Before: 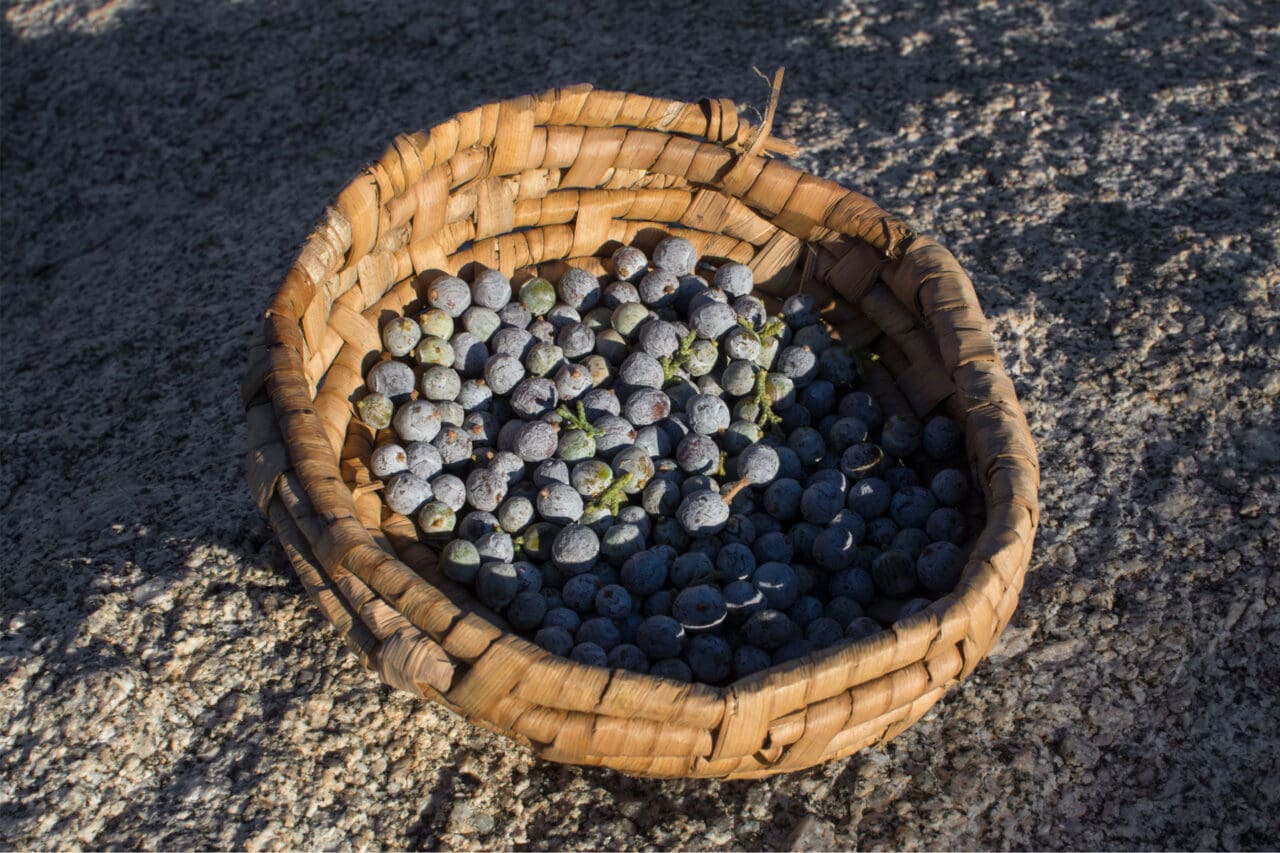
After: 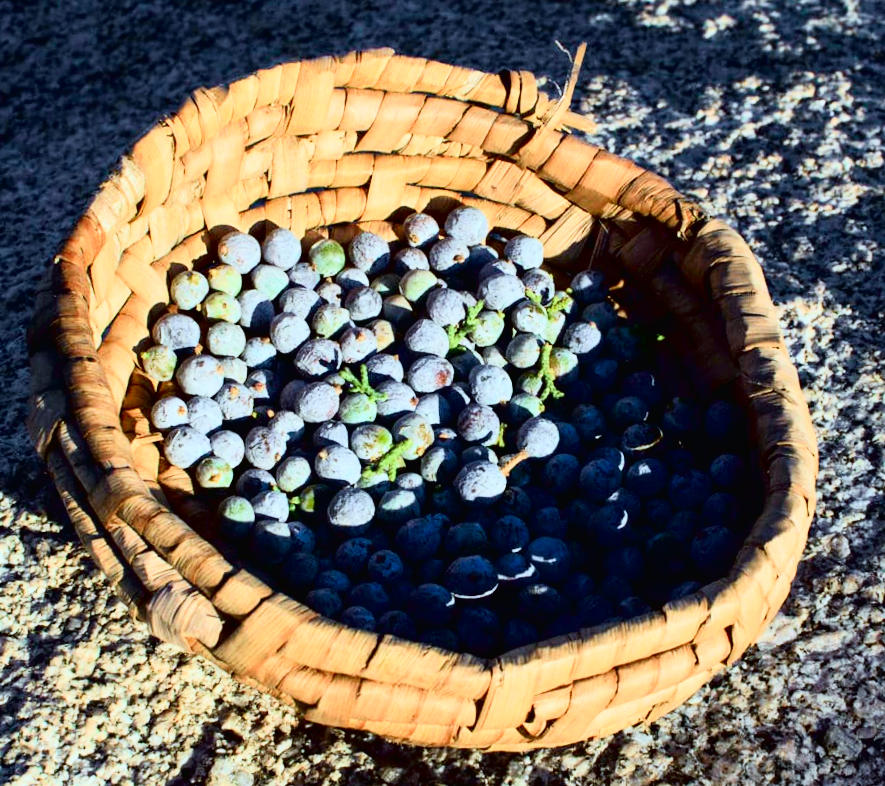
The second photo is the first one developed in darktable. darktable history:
crop and rotate: angle -3.27°, left 14.277%, top 0.028%, right 10.766%, bottom 0.028%
white balance: red 0.954, blue 1.079
filmic rgb: black relative exposure -7.65 EV, white relative exposure 4.56 EV, hardness 3.61
contrast brightness saturation: contrast 0.19, brightness -0.11, saturation 0.21
exposure: black level correction 0, exposure 1.1 EV, compensate exposure bias true, compensate highlight preservation false
tone curve: curves: ch0 [(0, 0.013) (0.054, 0.018) (0.205, 0.191) (0.289, 0.292) (0.39, 0.424) (0.493, 0.551) (0.647, 0.752) (0.796, 0.887) (1, 0.998)]; ch1 [(0, 0) (0.371, 0.339) (0.477, 0.452) (0.494, 0.495) (0.501, 0.501) (0.51, 0.516) (0.54, 0.557) (0.572, 0.605) (0.625, 0.687) (0.774, 0.841) (1, 1)]; ch2 [(0, 0) (0.32, 0.281) (0.403, 0.399) (0.441, 0.428) (0.47, 0.469) (0.498, 0.496) (0.524, 0.543) (0.551, 0.579) (0.633, 0.665) (0.7, 0.711) (1, 1)], color space Lab, independent channels, preserve colors none
color correction: highlights a* -6.69, highlights b* 0.49
